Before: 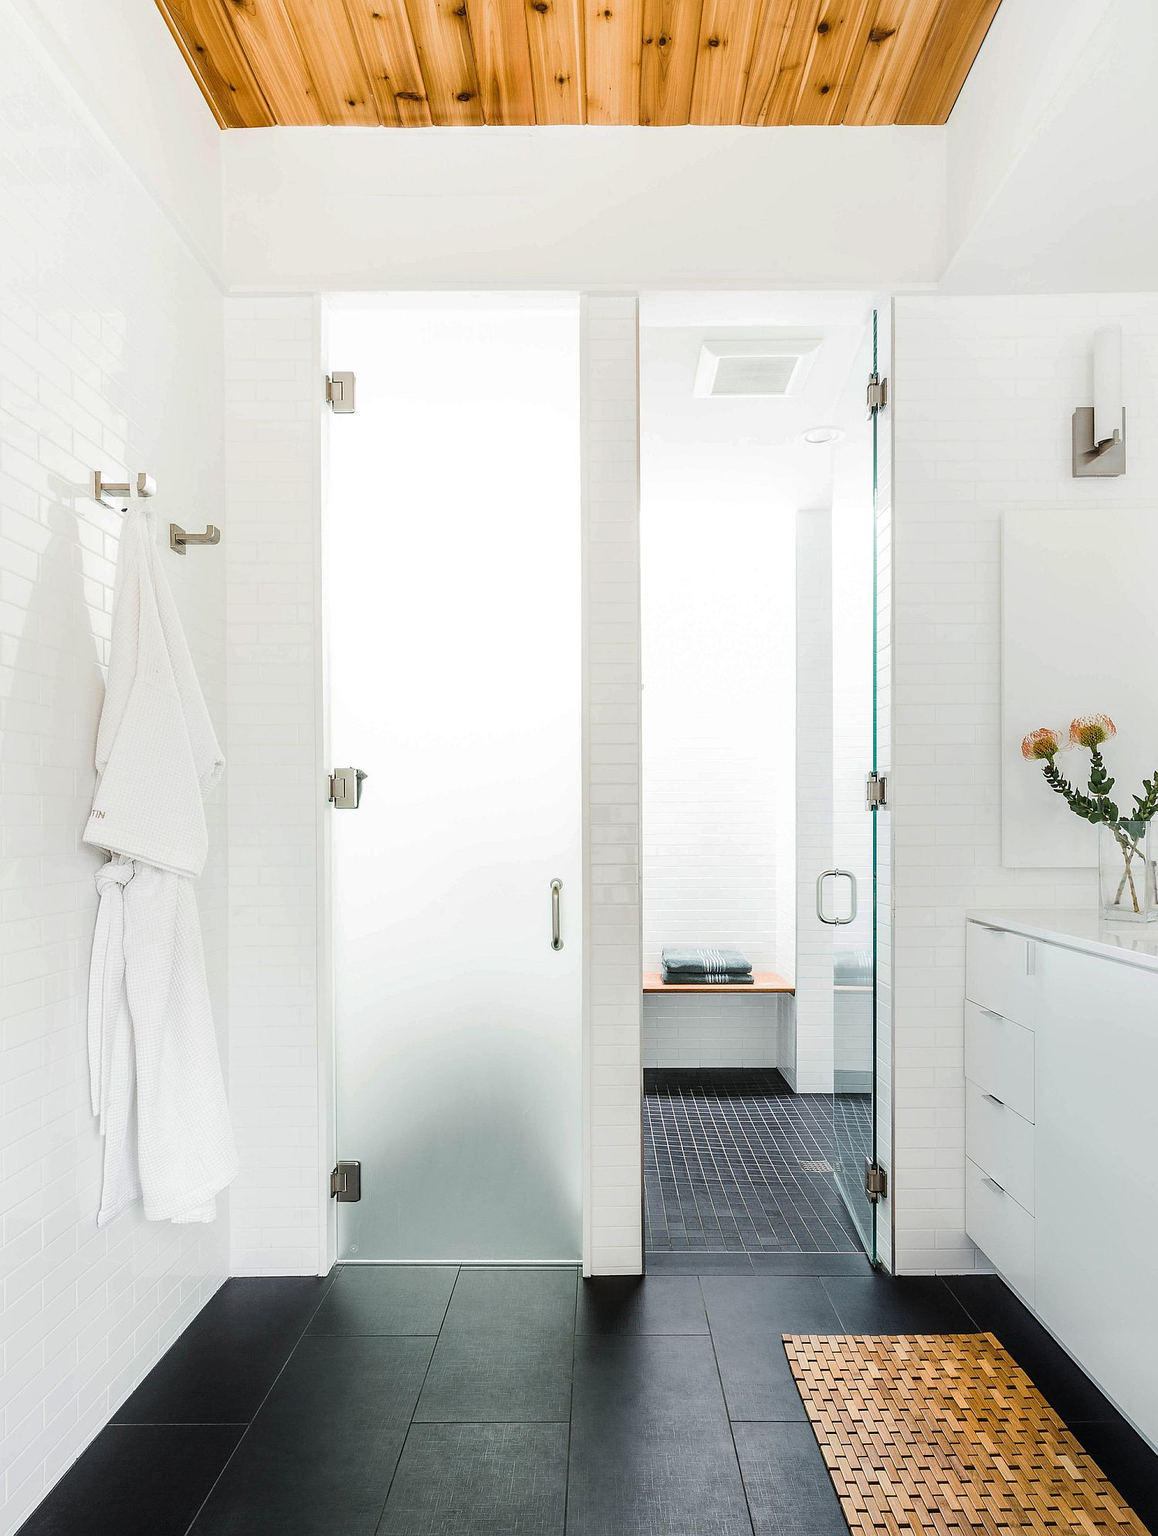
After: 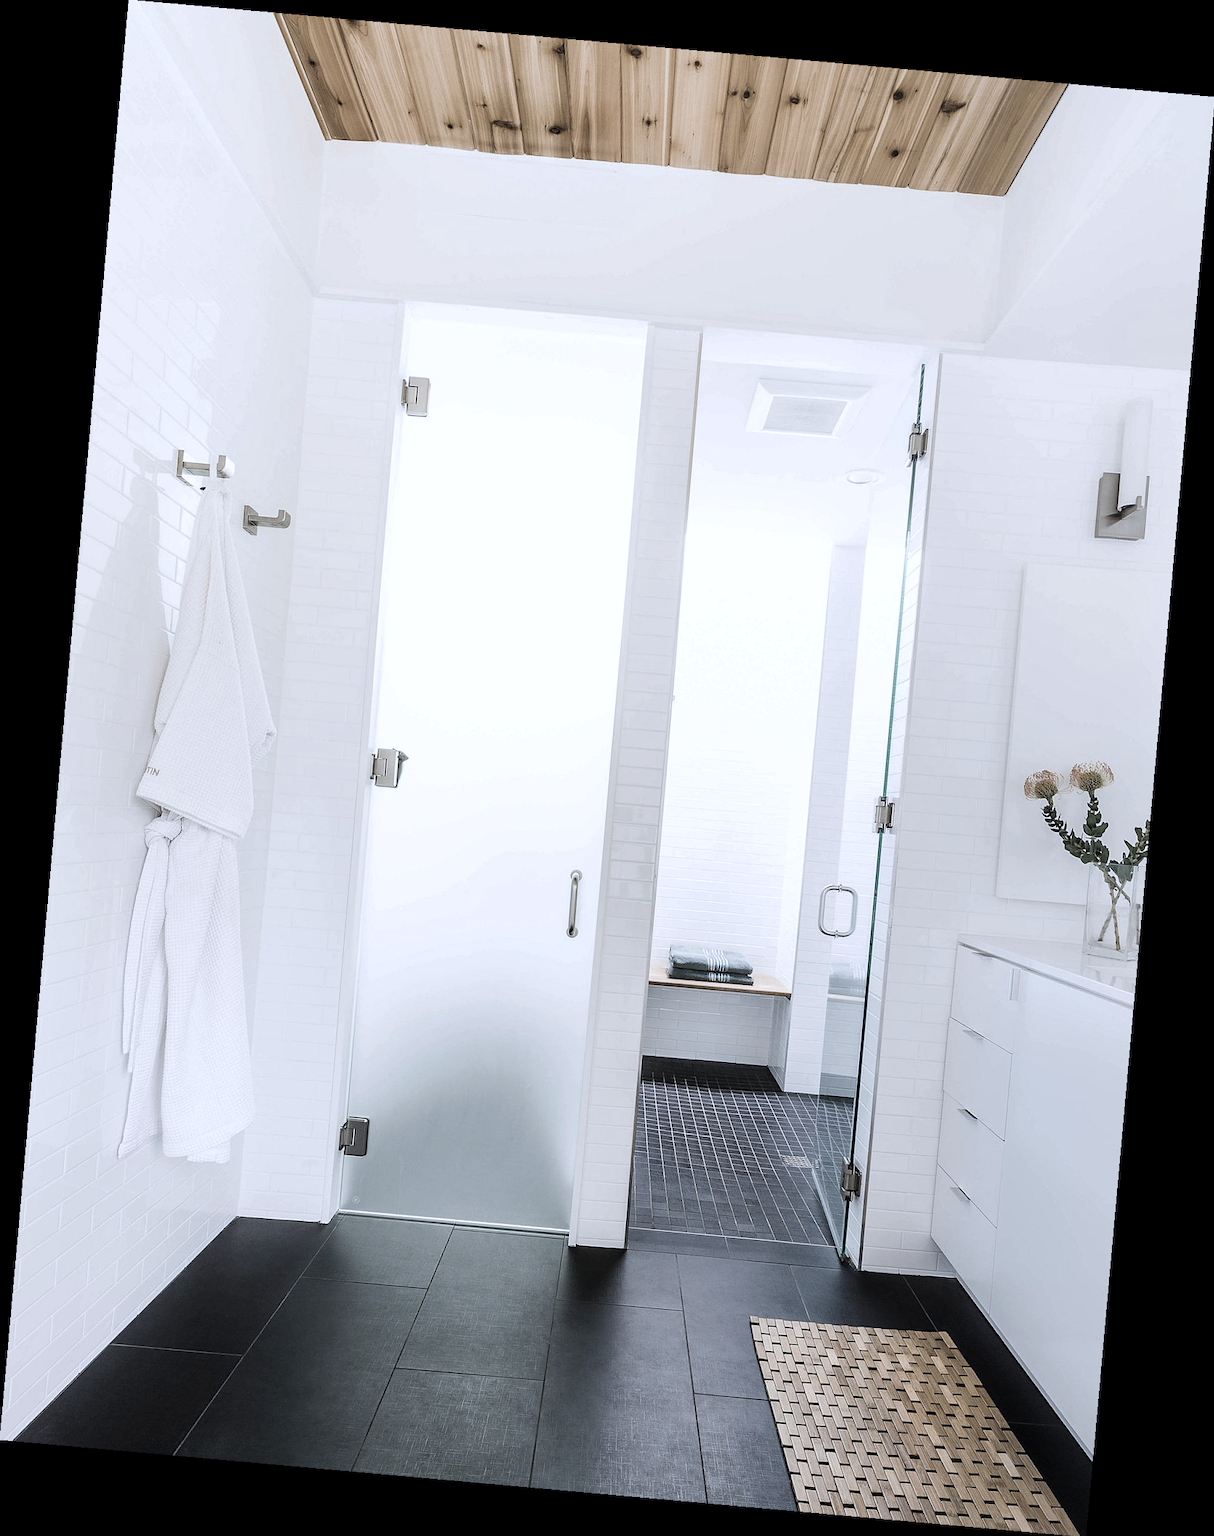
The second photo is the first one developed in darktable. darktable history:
white balance: red 0.967, blue 1.119, emerald 0.756
rotate and perspective: rotation 5.12°, automatic cropping off
color zones: curves: ch1 [(0.238, 0.163) (0.476, 0.2) (0.733, 0.322) (0.848, 0.134)]
